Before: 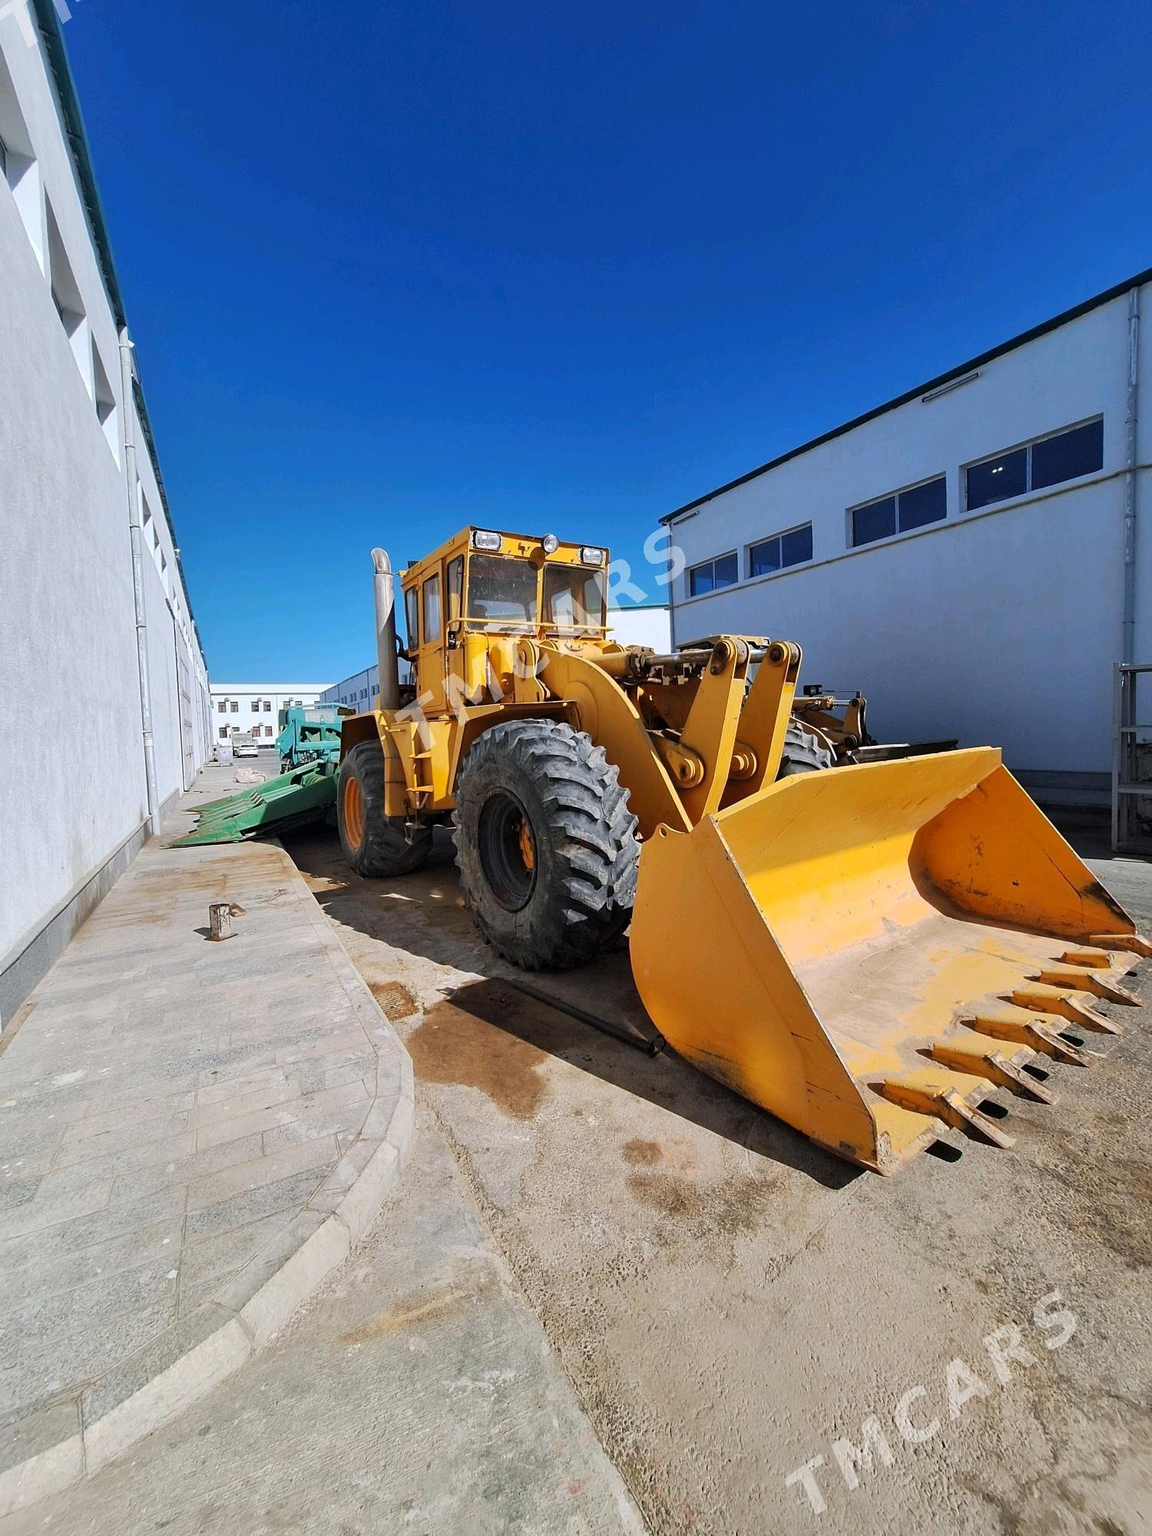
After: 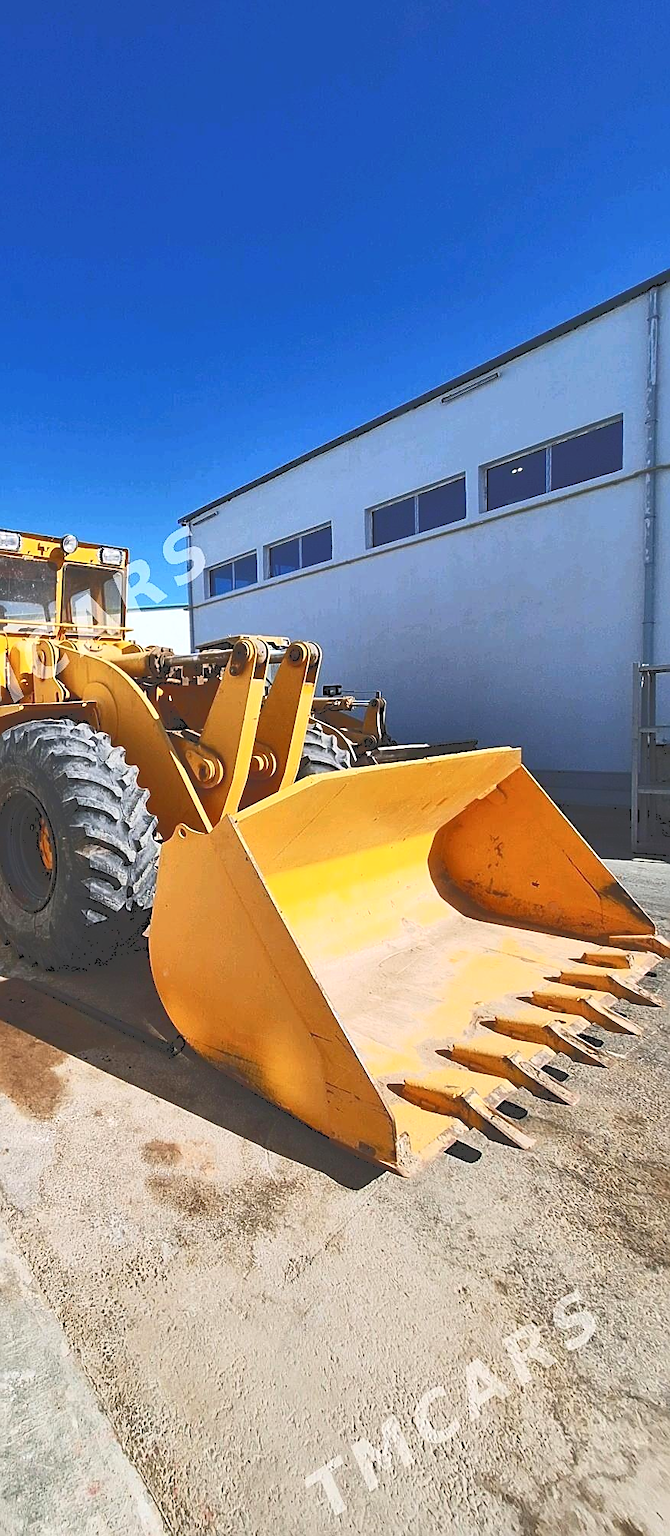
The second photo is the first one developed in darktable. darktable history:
exposure: exposure 0.204 EV, compensate exposure bias true, compensate highlight preservation false
levels: levels [0.018, 0.493, 1]
sharpen: on, module defaults
crop: left 41.754%
tone curve: curves: ch0 [(0, 0) (0.003, 0.24) (0.011, 0.24) (0.025, 0.24) (0.044, 0.244) (0.069, 0.244) (0.1, 0.252) (0.136, 0.264) (0.177, 0.274) (0.224, 0.284) (0.277, 0.313) (0.335, 0.361) (0.399, 0.415) (0.468, 0.498) (0.543, 0.595) (0.623, 0.695) (0.709, 0.793) (0.801, 0.883) (0.898, 0.942) (1, 1)], color space Lab, independent channels, preserve colors none
